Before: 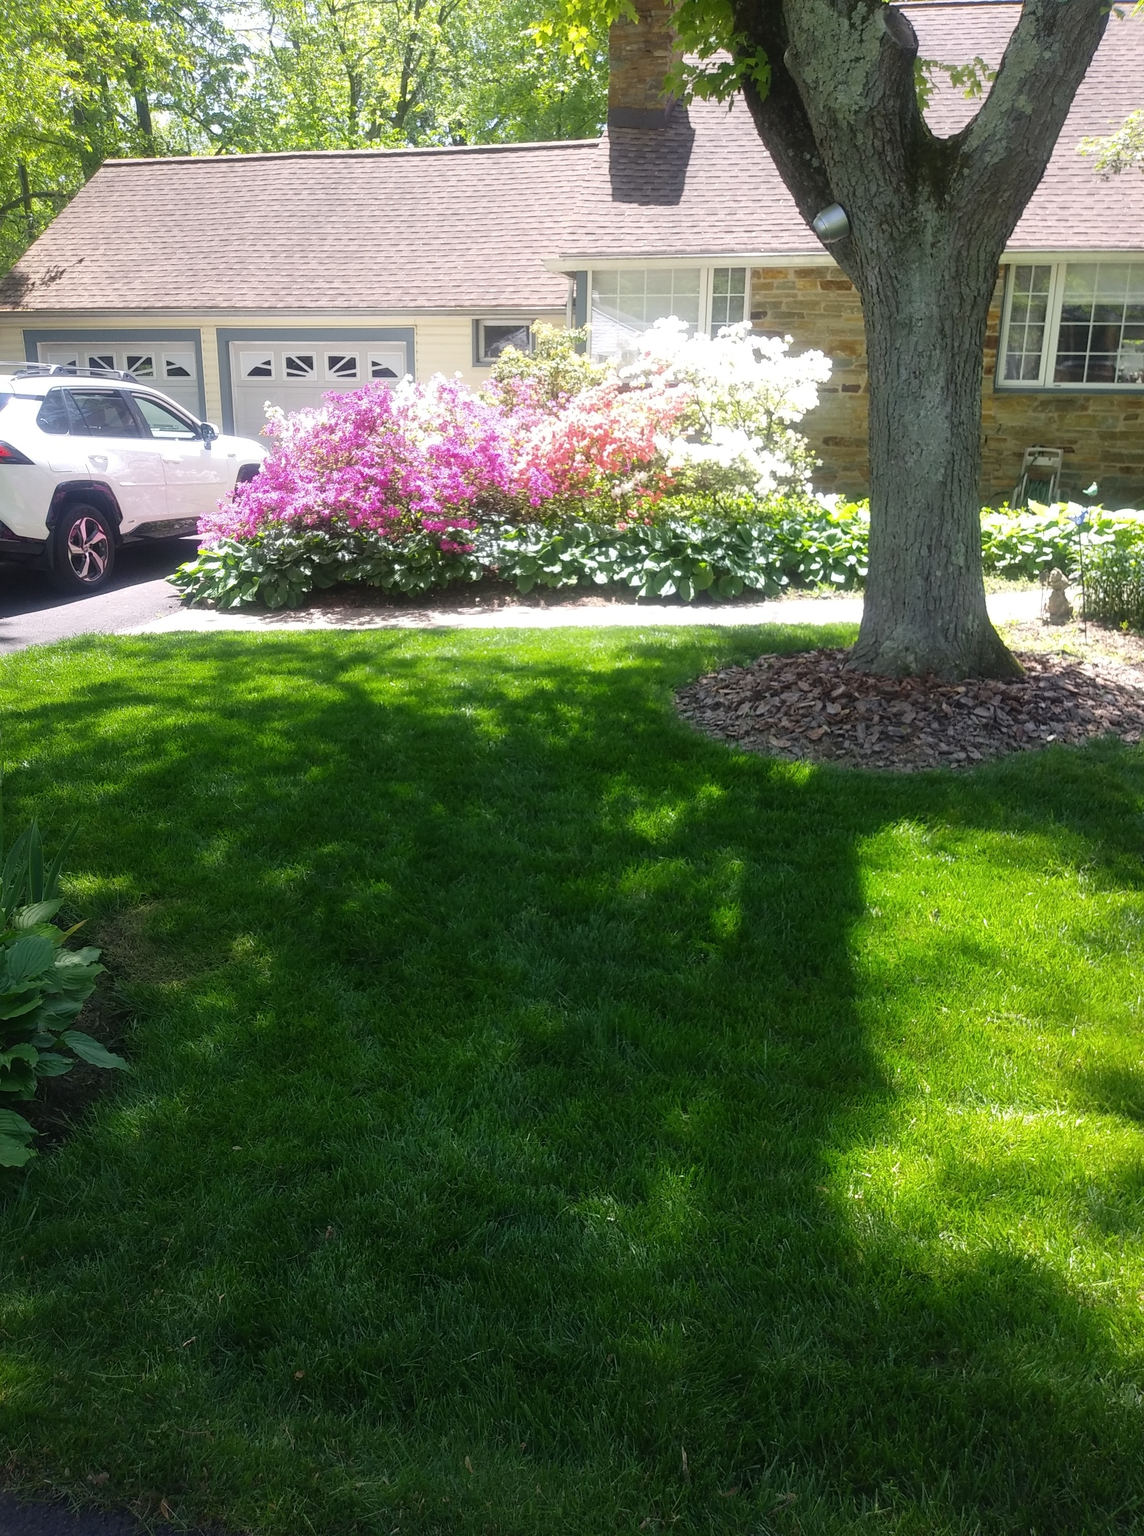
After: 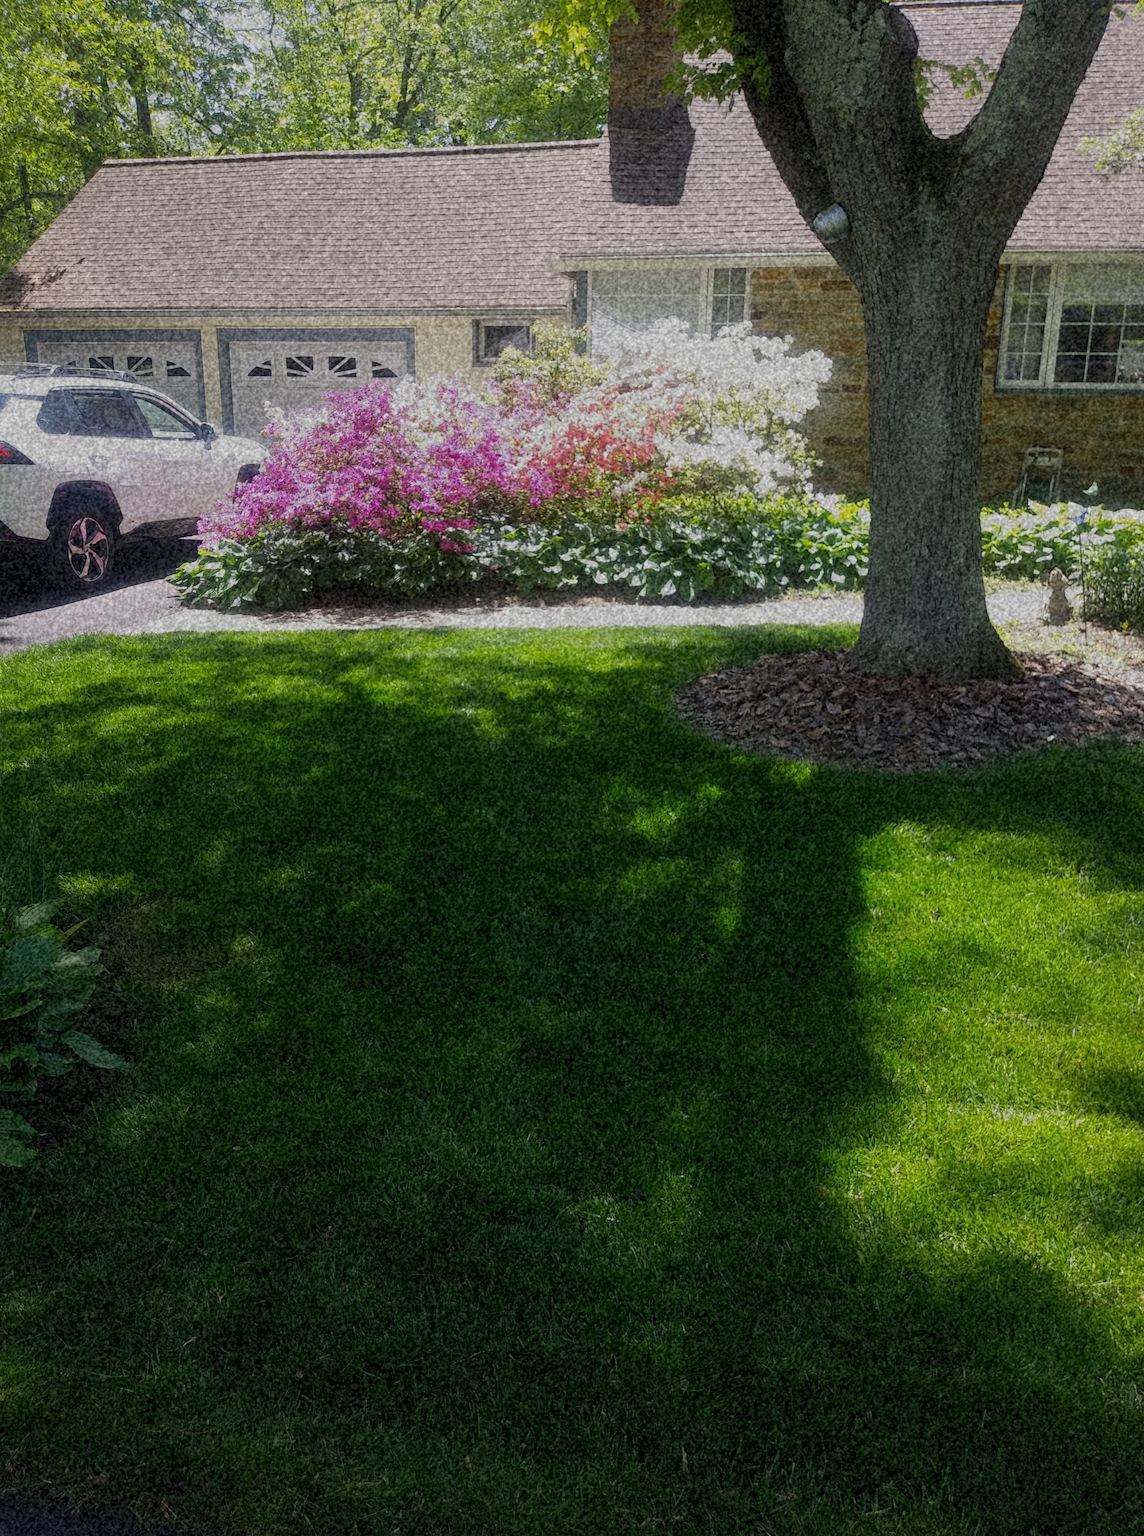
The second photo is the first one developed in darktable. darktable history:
grain: coarseness 46.9 ISO, strength 50.21%, mid-tones bias 0%
exposure: exposure -1 EV, compensate highlight preservation false
